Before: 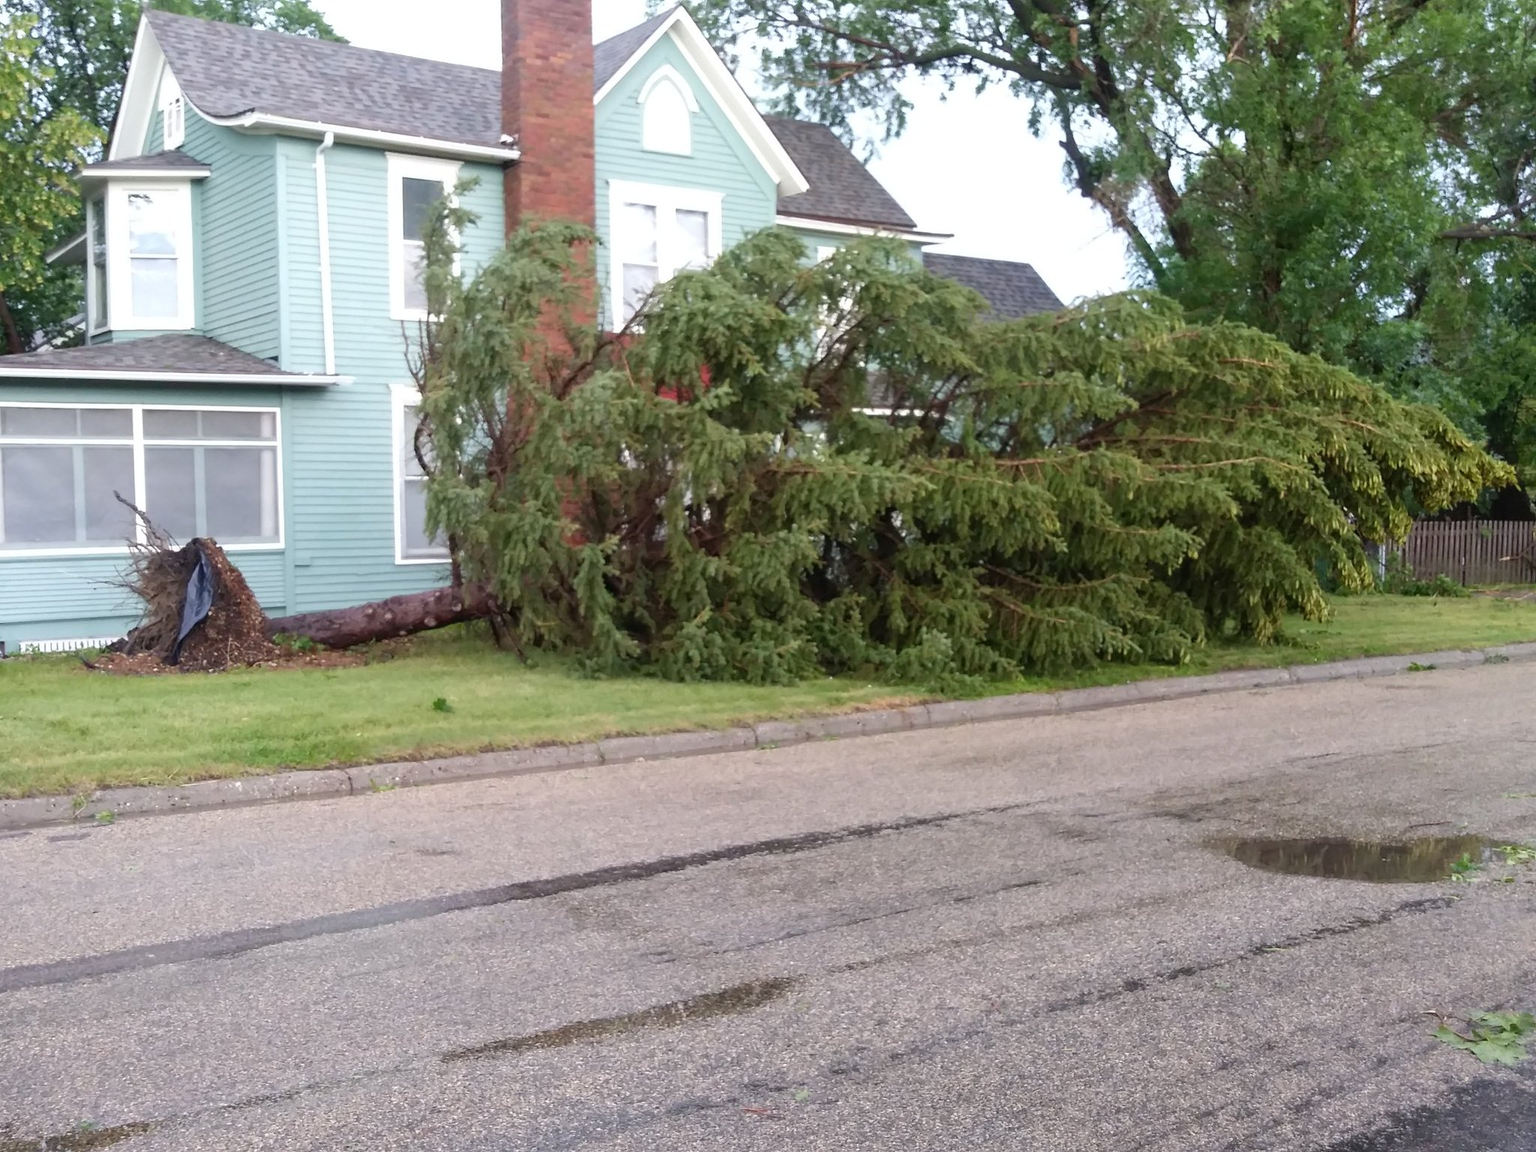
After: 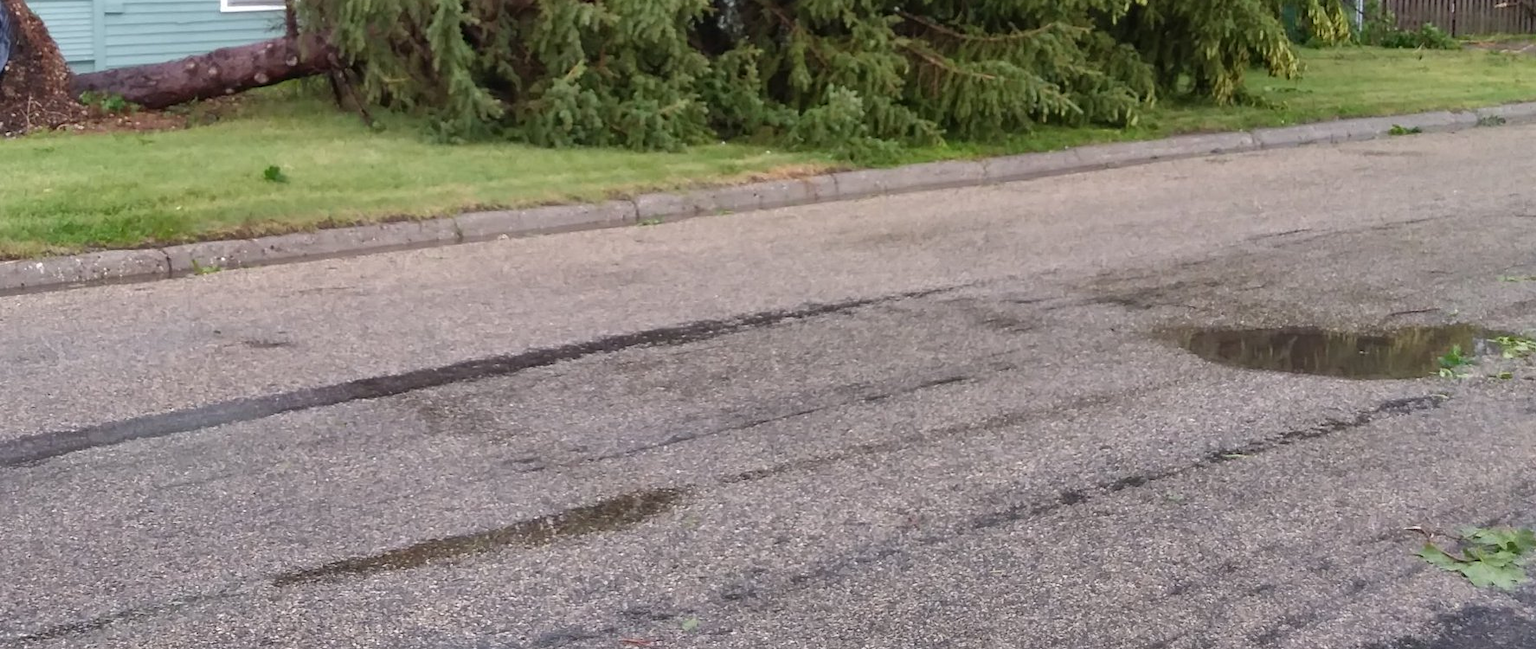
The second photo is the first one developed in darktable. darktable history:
shadows and highlights: radius 108.52, shadows 40.68, highlights -72.88, low approximation 0.01, soften with gaussian
crop and rotate: left 13.306%, top 48.129%, bottom 2.928%
